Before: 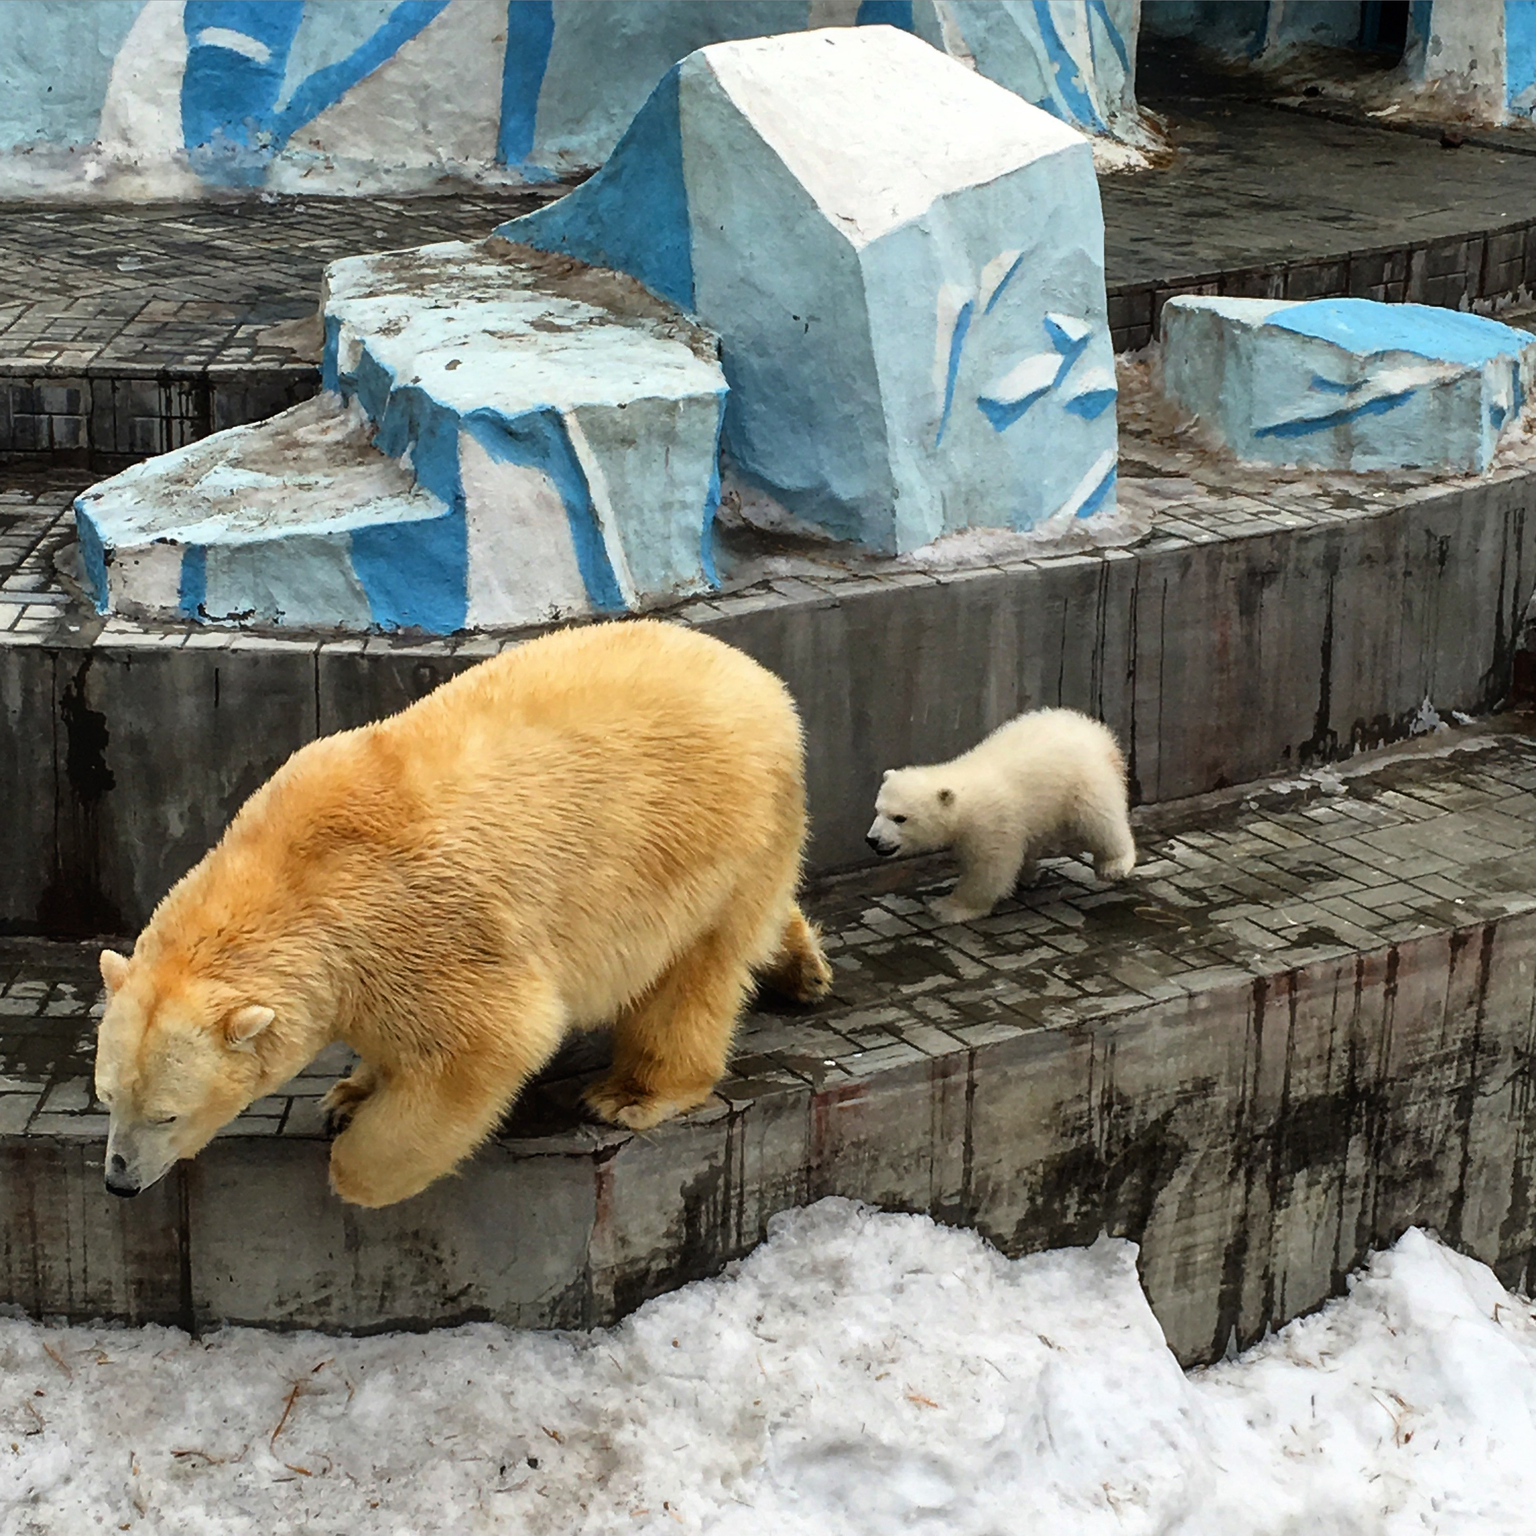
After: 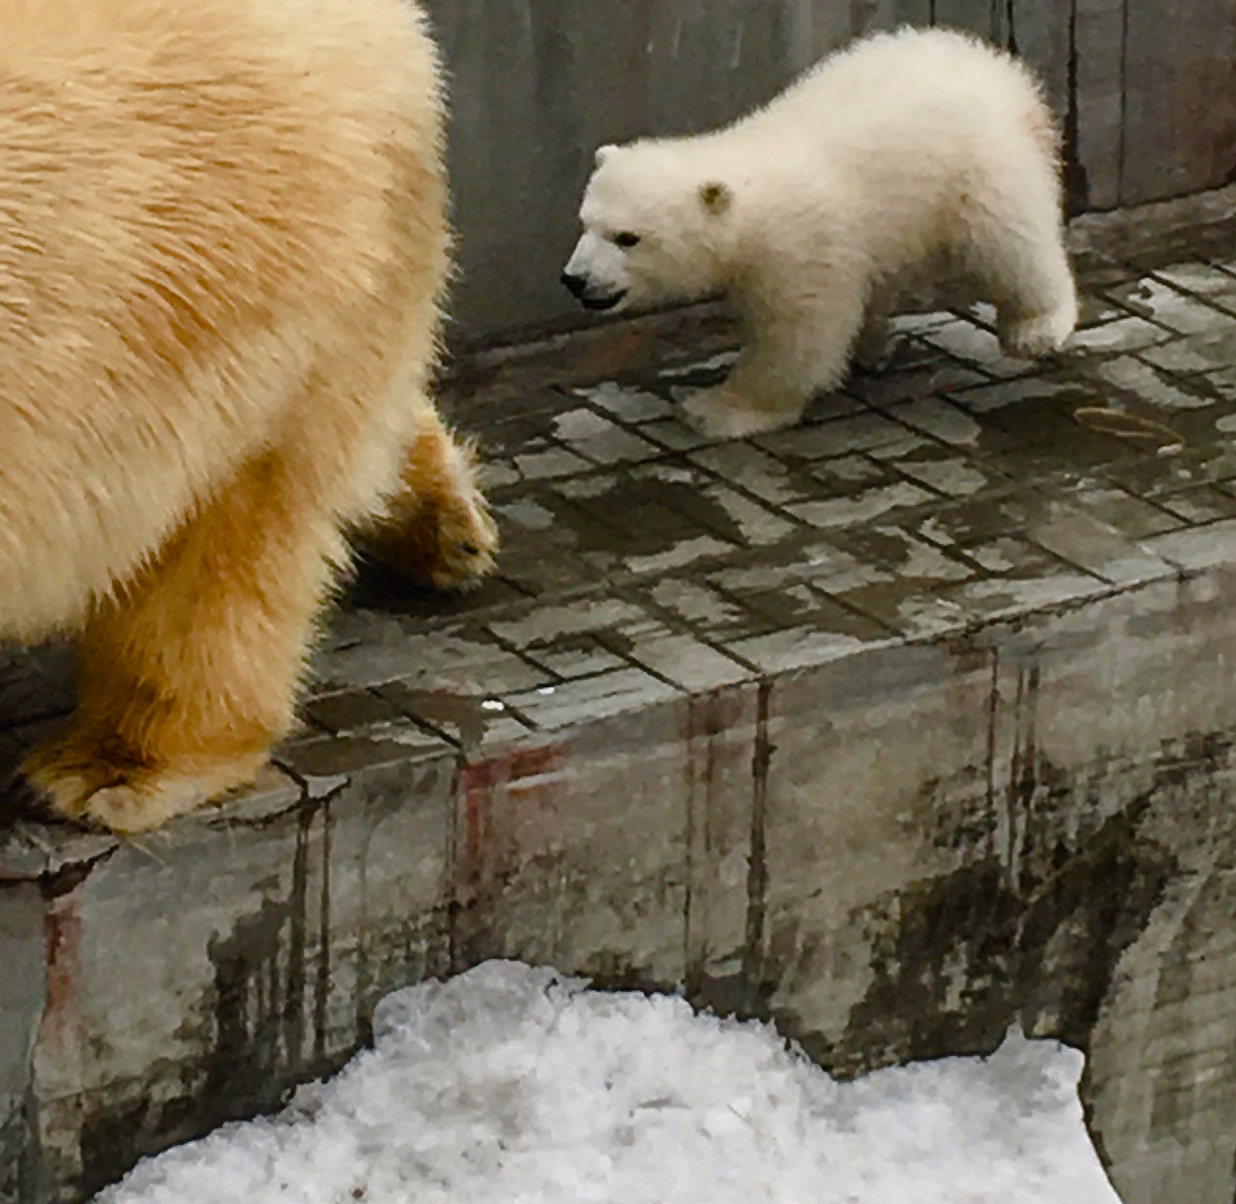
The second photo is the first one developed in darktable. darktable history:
color balance rgb: shadows lift › chroma 1%, shadows lift › hue 113°, highlights gain › chroma 0.2%, highlights gain › hue 333°, perceptual saturation grading › global saturation 20%, perceptual saturation grading › highlights -50%, perceptual saturation grading › shadows 25%, contrast -10%
crop: left 37.221%, top 45.169%, right 20.63%, bottom 13.777%
